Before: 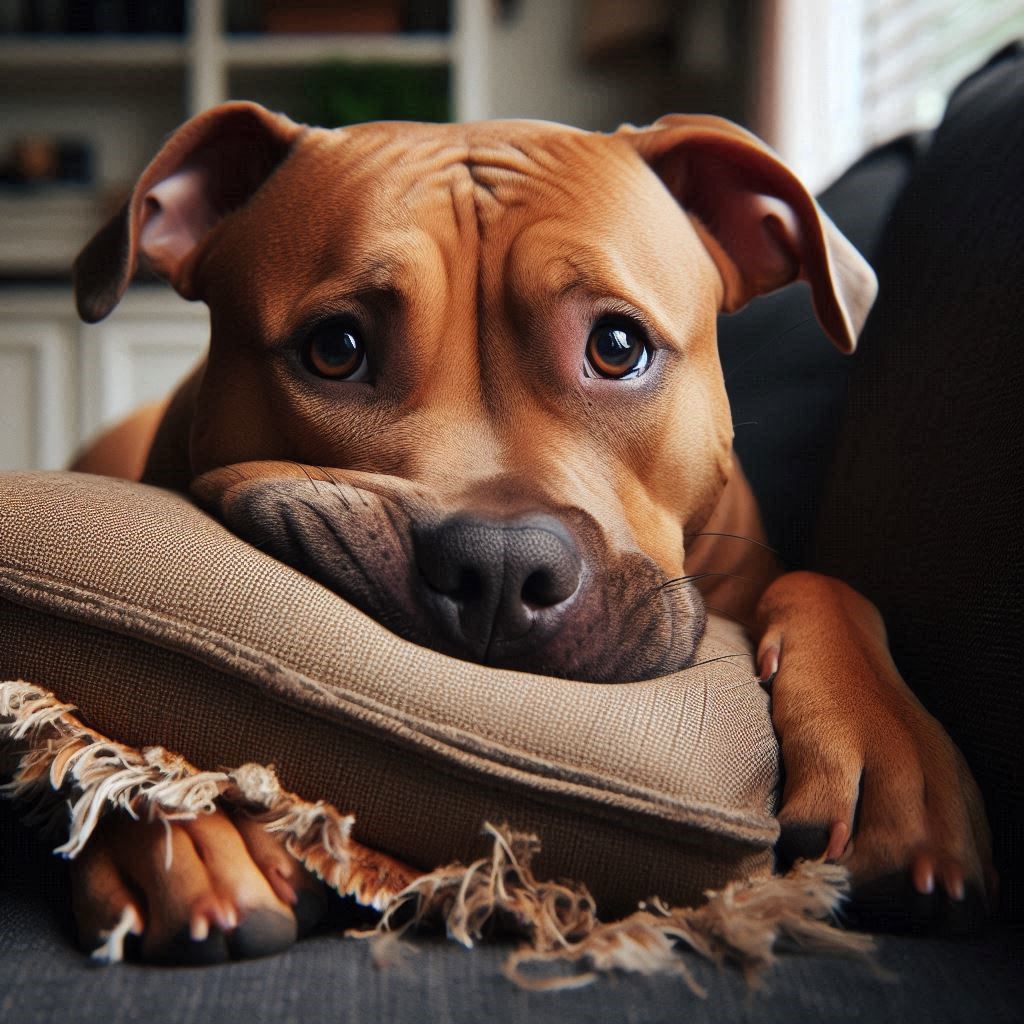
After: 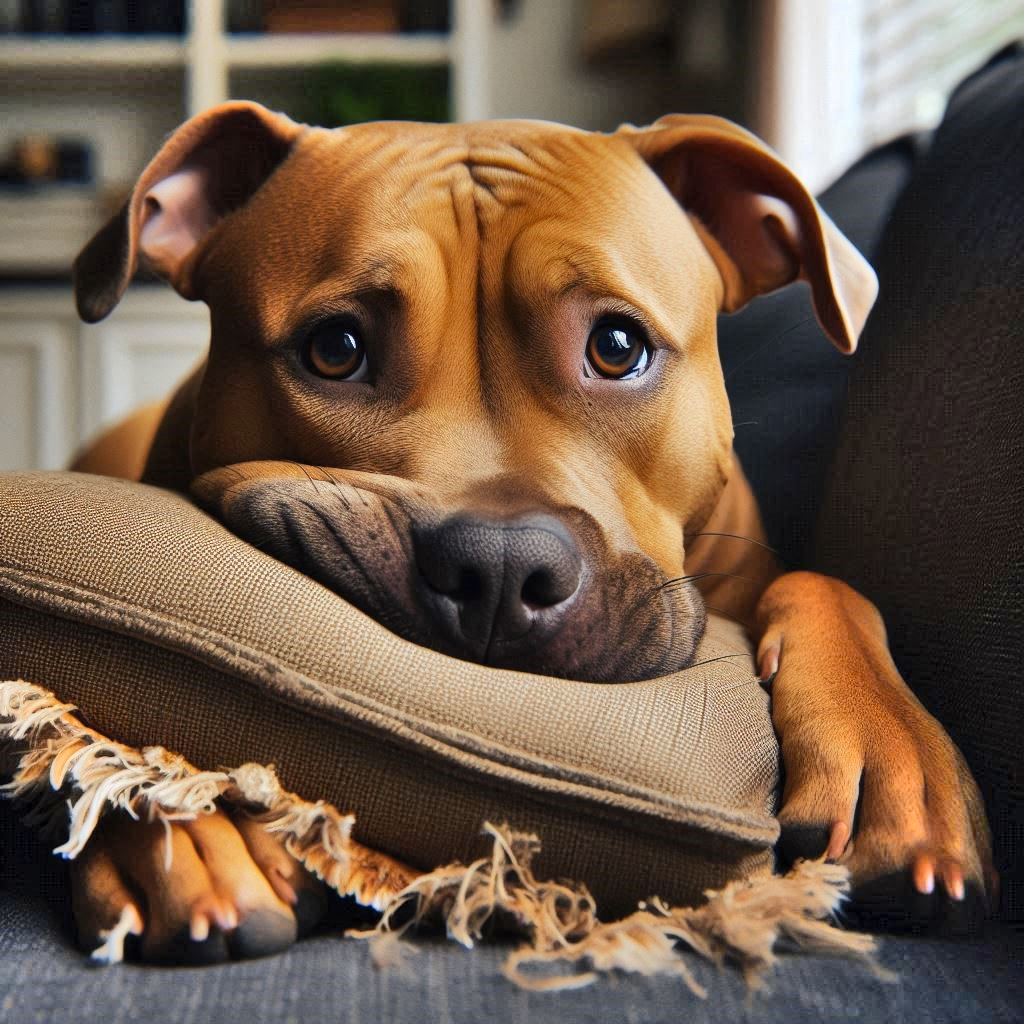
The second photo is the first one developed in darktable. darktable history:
shadows and highlights: shadows 75, highlights -25, soften with gaussian
color contrast: green-magenta contrast 0.85, blue-yellow contrast 1.25, unbound 0
